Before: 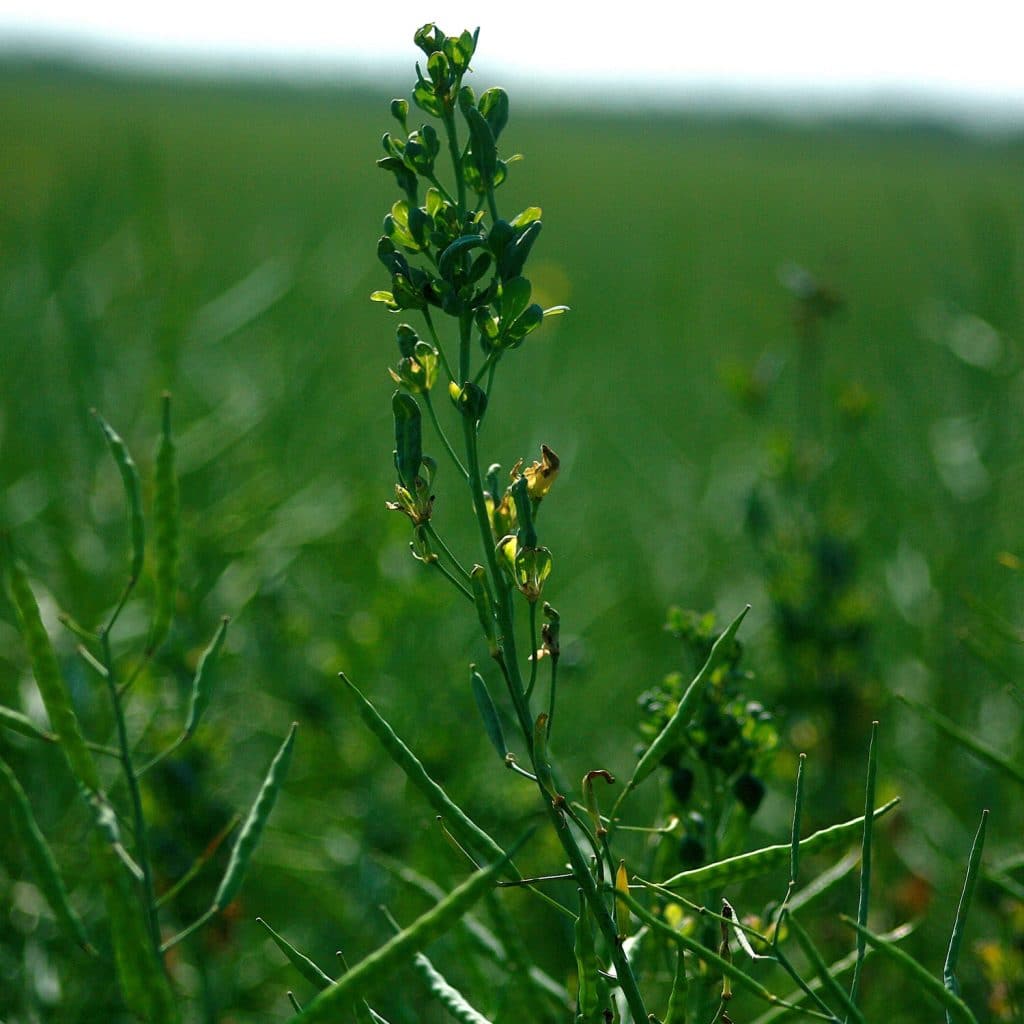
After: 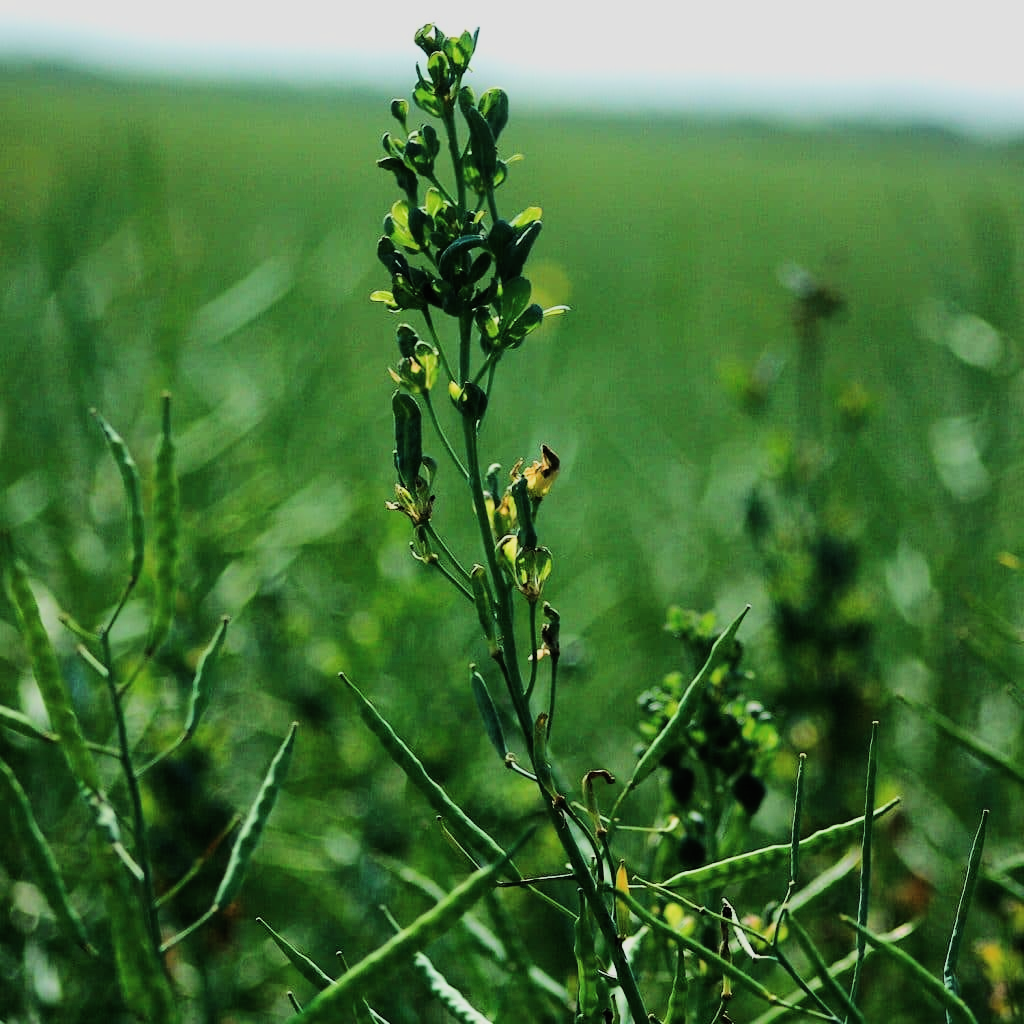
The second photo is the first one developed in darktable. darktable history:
exposure: black level correction -0.005, exposure 0.054 EV, compensate highlight preservation false
filmic rgb: black relative exposure -7.75 EV, white relative exposure 4.4 EV, threshold 3 EV, hardness 3.76, latitude 50%, contrast 1.1, color science v5 (2021), contrast in shadows safe, contrast in highlights safe, enable highlight reconstruction true
rgb curve: curves: ch0 [(0, 0) (0.284, 0.292) (0.505, 0.644) (1, 1)]; ch1 [(0, 0) (0.284, 0.292) (0.505, 0.644) (1, 1)]; ch2 [(0, 0) (0.284, 0.292) (0.505, 0.644) (1, 1)], compensate middle gray true
